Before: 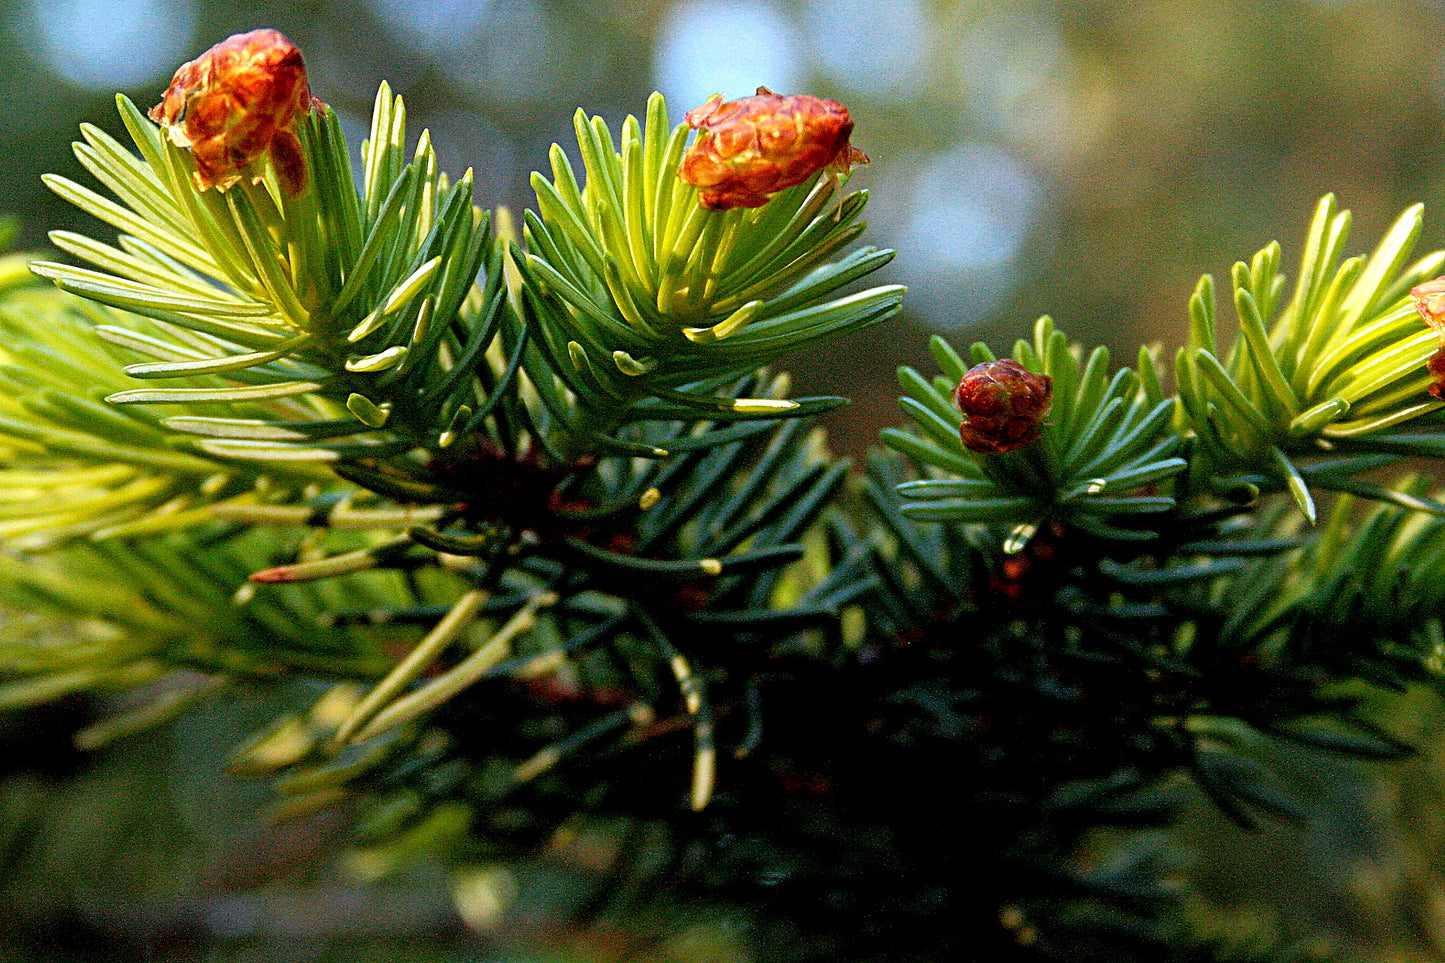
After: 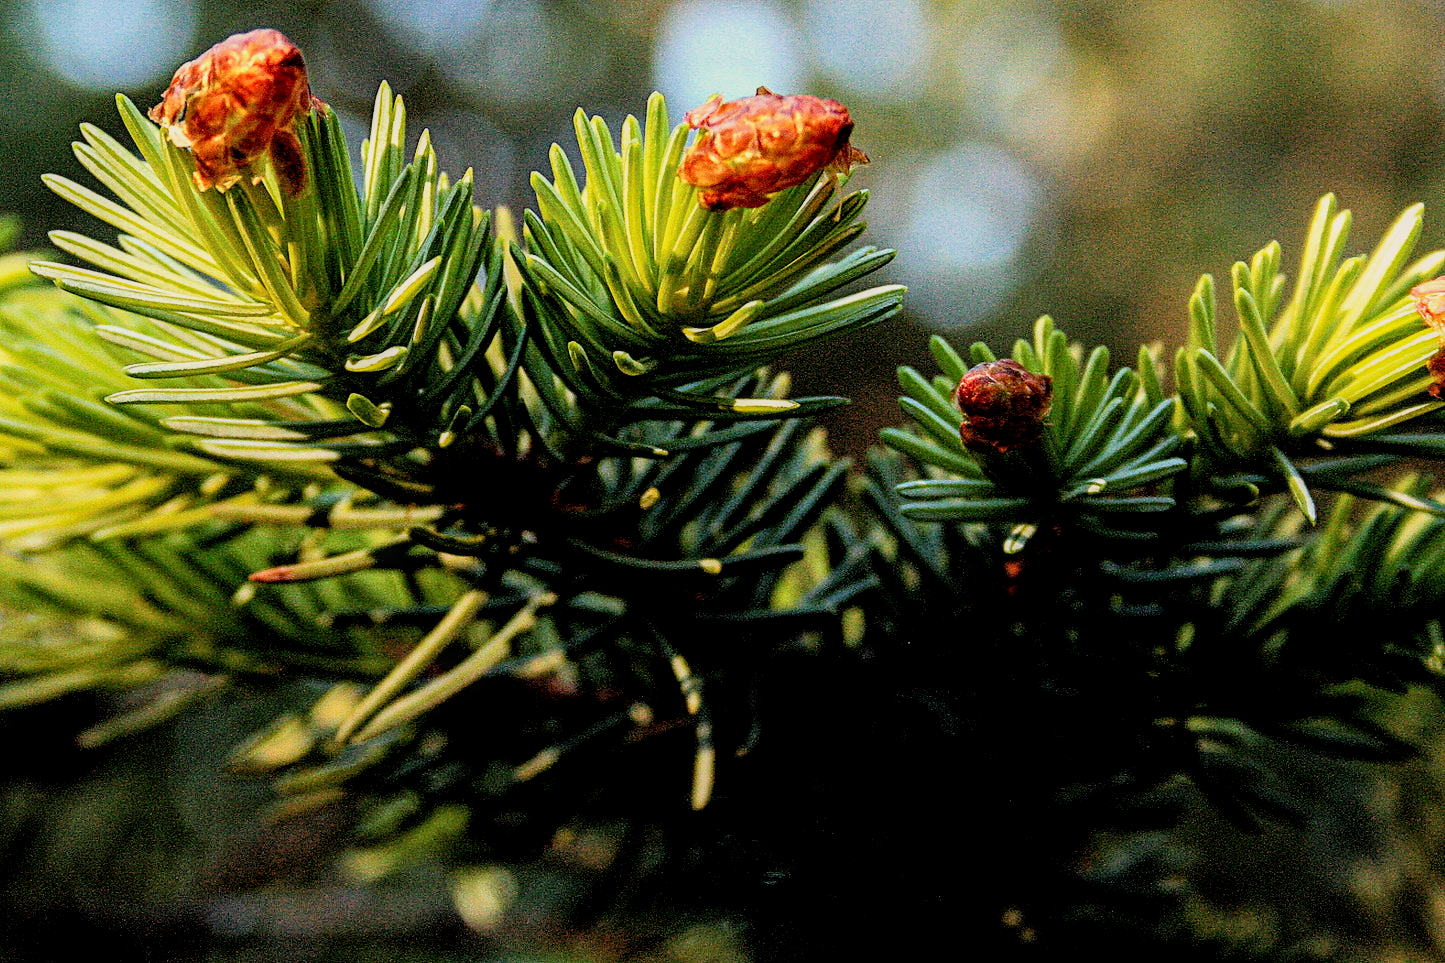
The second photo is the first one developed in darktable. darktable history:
white balance: red 1.045, blue 0.932
local contrast: on, module defaults
filmic rgb: black relative exposure -5 EV, hardness 2.88, contrast 1.3
